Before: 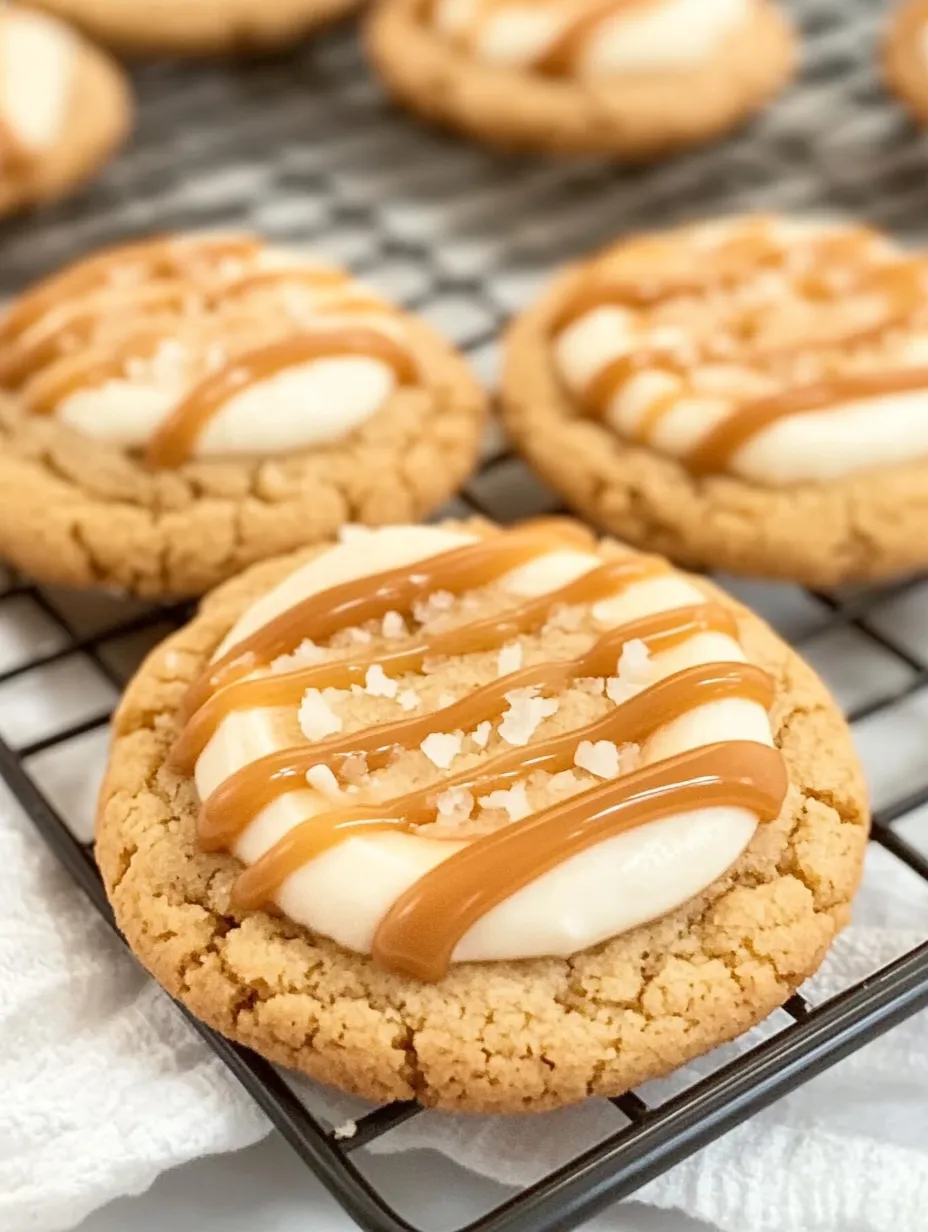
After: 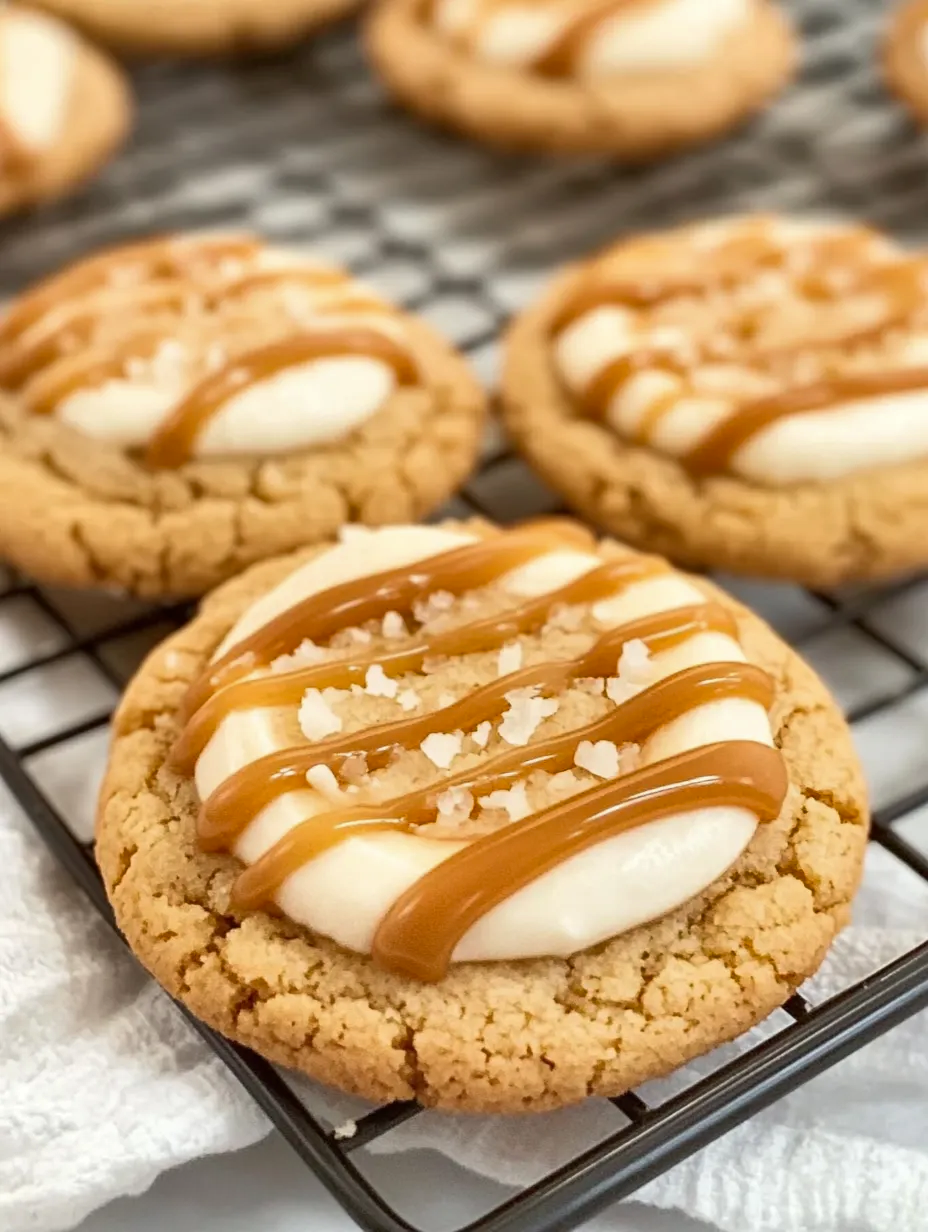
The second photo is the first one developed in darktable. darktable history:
shadows and highlights: soften with gaussian
